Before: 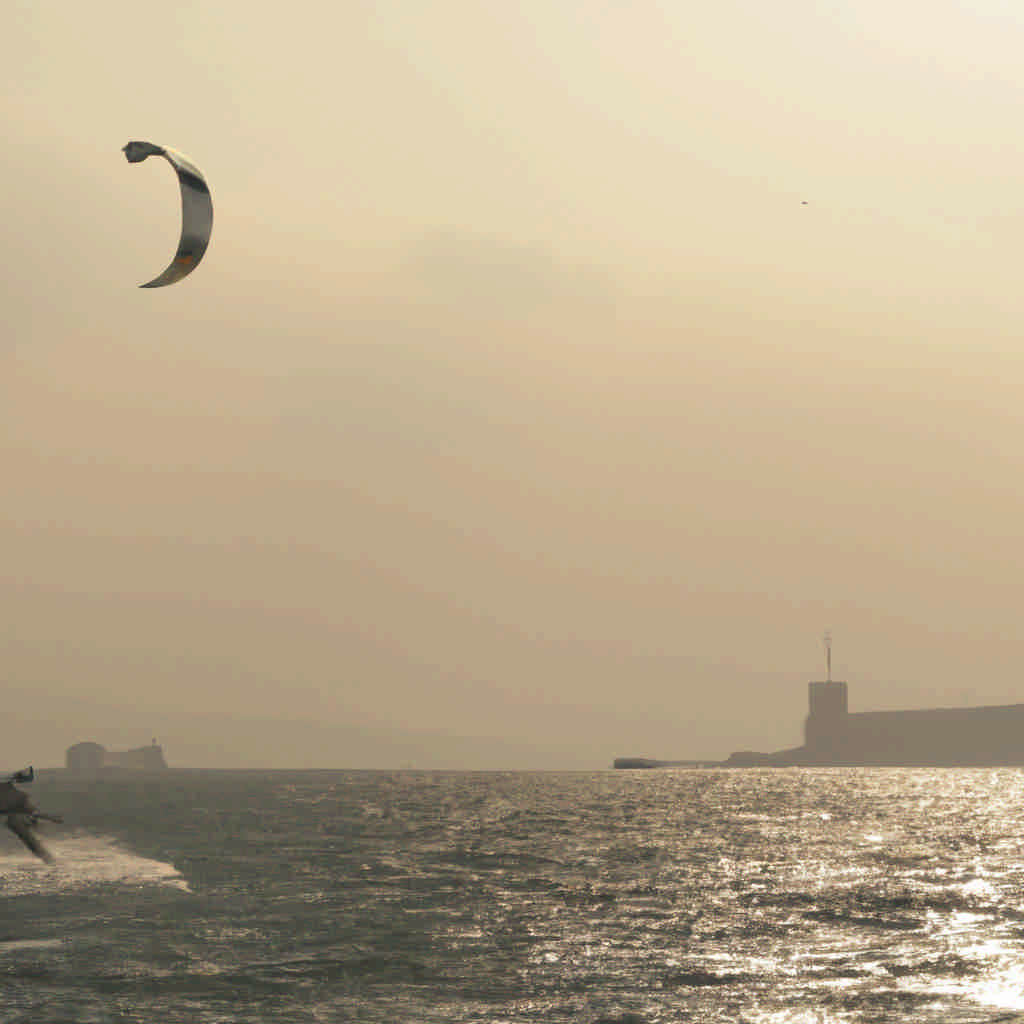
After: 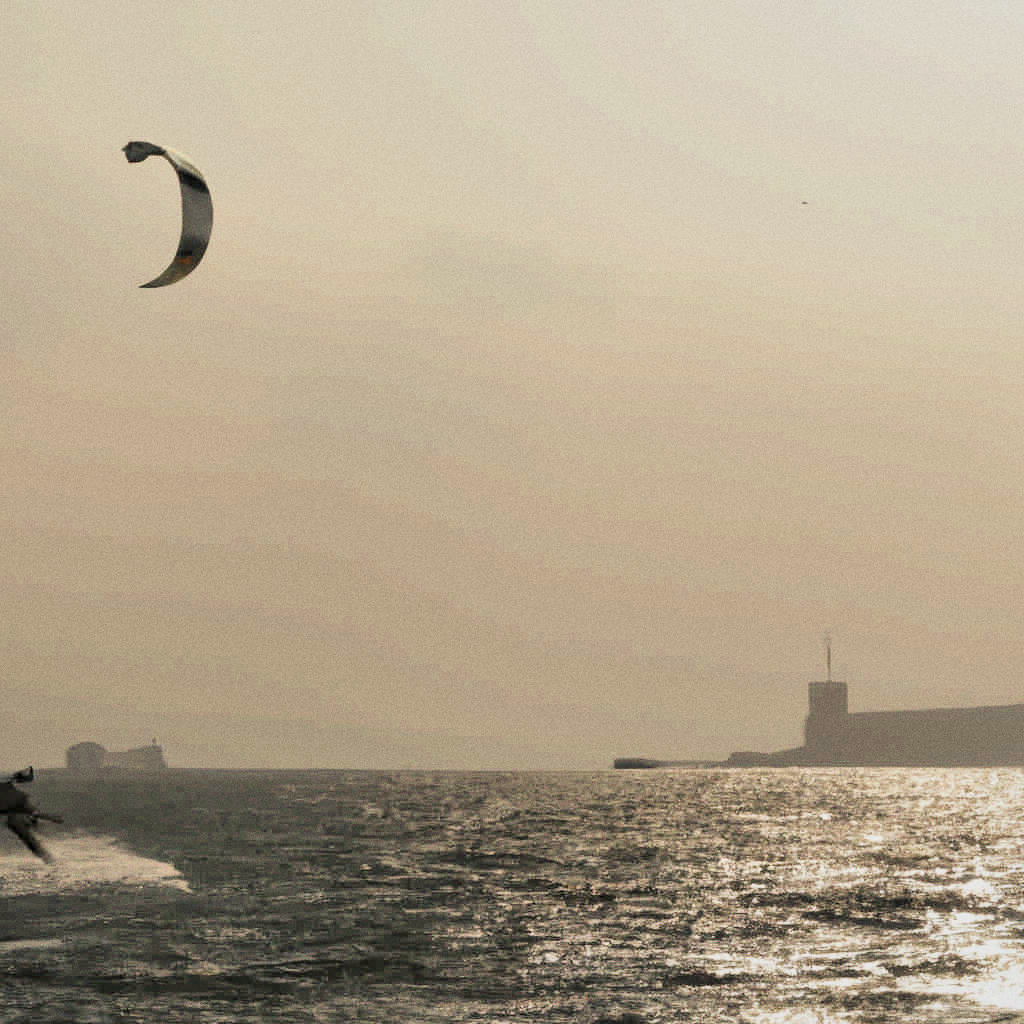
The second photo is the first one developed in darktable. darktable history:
grain: on, module defaults
local contrast: mode bilateral grid, contrast 20, coarseness 50, detail 144%, midtone range 0.2
filmic rgb: black relative exposure -5 EV, hardness 2.88, contrast 1.2, highlights saturation mix -30%
